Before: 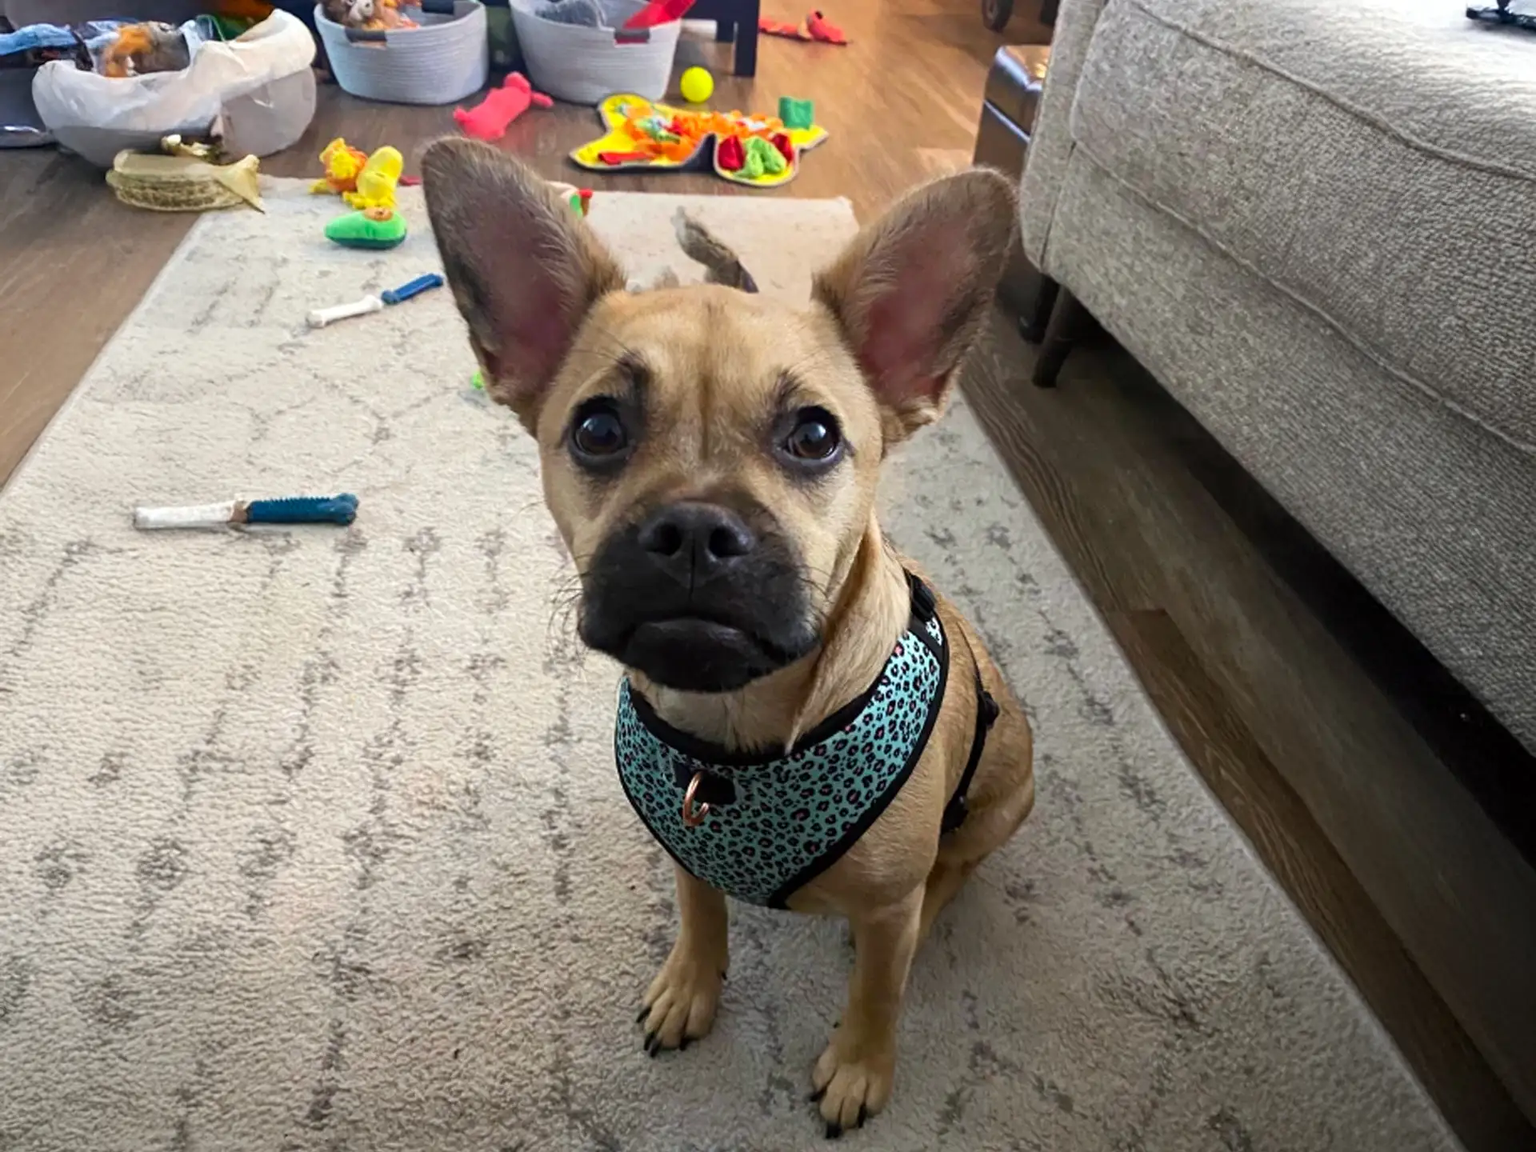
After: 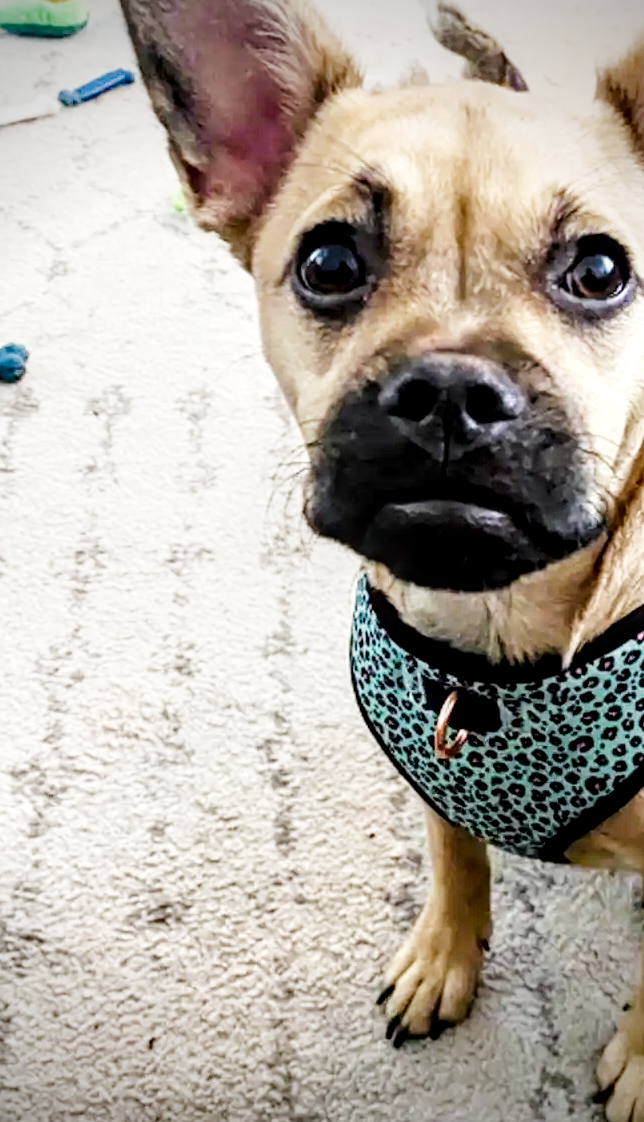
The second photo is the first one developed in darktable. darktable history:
filmic rgb: black relative exposure -7.18 EV, white relative exposure 5.38 EV, hardness 3.02, preserve chrominance no, color science v5 (2021)
vignetting: fall-off start 73.7%, brightness -0.644, saturation -0.012, center (-0.012, 0)
crop and rotate: left 21.848%, top 19.05%, right 44.584%, bottom 2.973%
exposure: black level correction 0, exposure 1.289 EV, compensate exposure bias true, compensate highlight preservation false
shadows and highlights: shadows 37.04, highlights -27.79, soften with gaussian
local contrast: highlights 60%, shadows 59%, detail 160%
tone curve: curves: ch0 [(0, 0.023) (0.087, 0.065) (0.184, 0.168) (0.45, 0.54) (0.57, 0.683) (0.722, 0.825) (0.877, 0.948) (1, 1)]; ch1 [(0, 0) (0.388, 0.369) (0.44, 0.45) (0.495, 0.491) (0.534, 0.528) (0.657, 0.655) (1, 1)]; ch2 [(0, 0) (0.353, 0.317) (0.408, 0.427) (0.5, 0.497) (0.534, 0.544) (0.576, 0.605) (0.625, 0.631) (1, 1)], color space Lab, linked channels, preserve colors none
